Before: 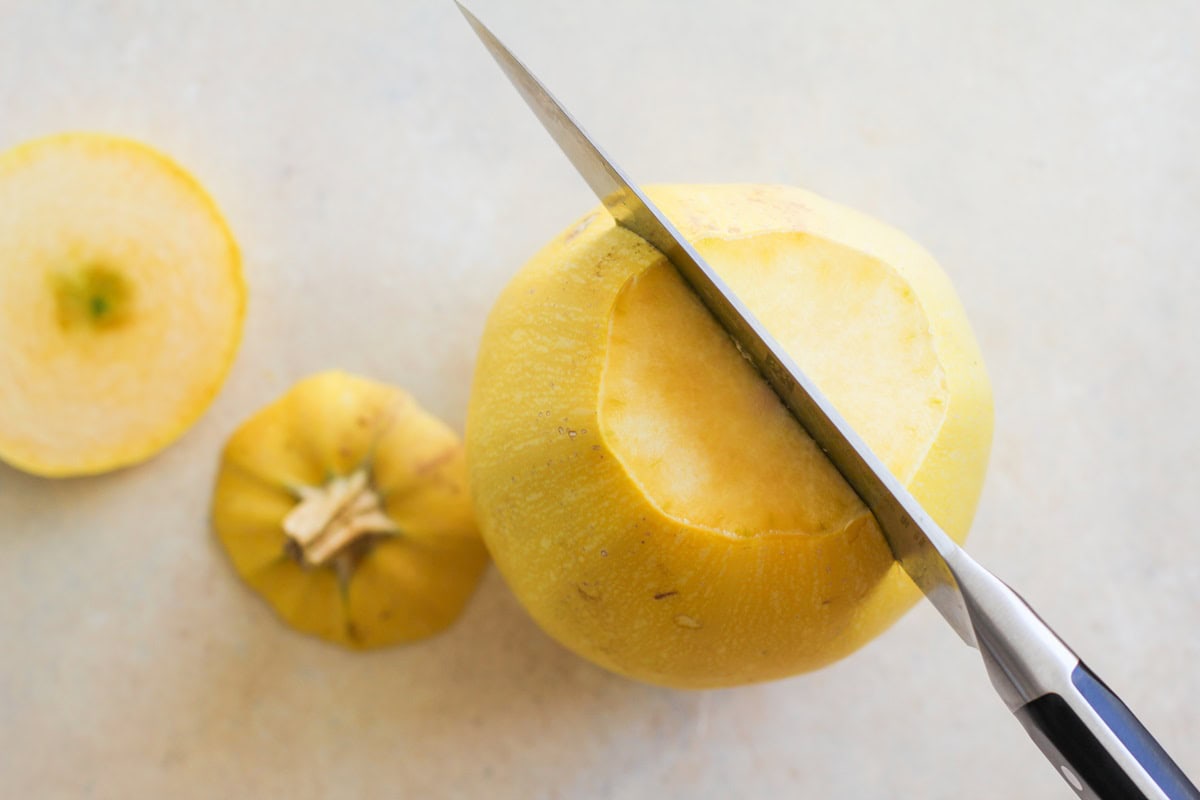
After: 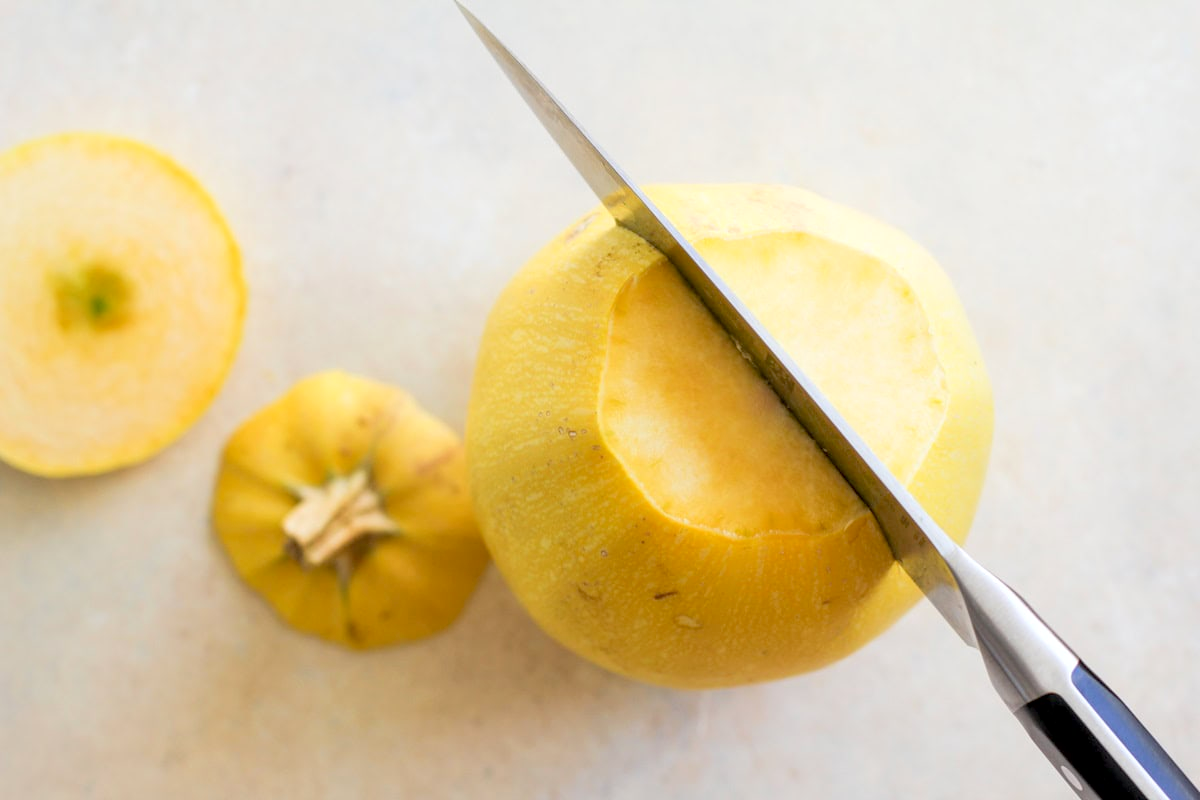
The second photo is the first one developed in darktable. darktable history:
local contrast: mode bilateral grid, contrast 15, coarseness 36, detail 105%, midtone range 0.2
contrast brightness saturation: contrast 0.05, brightness 0.06, saturation 0.01
exposure: black level correction 0.007, exposure 0.093 EV, compensate highlight preservation false
